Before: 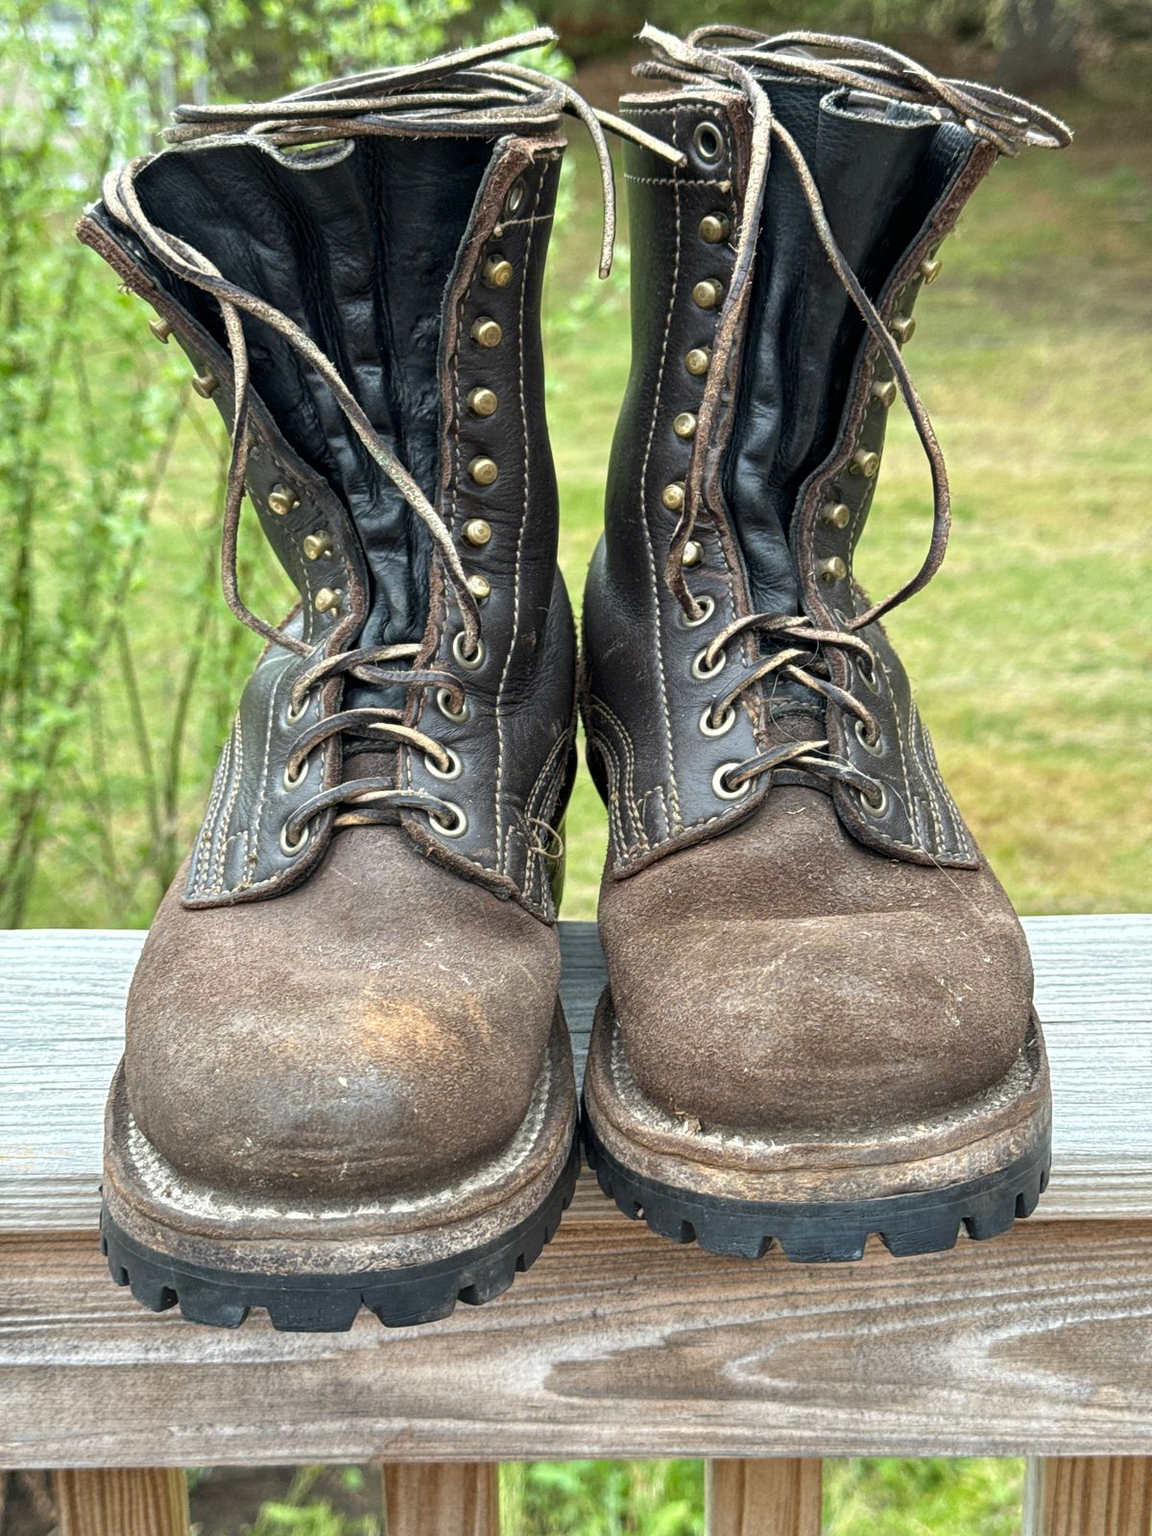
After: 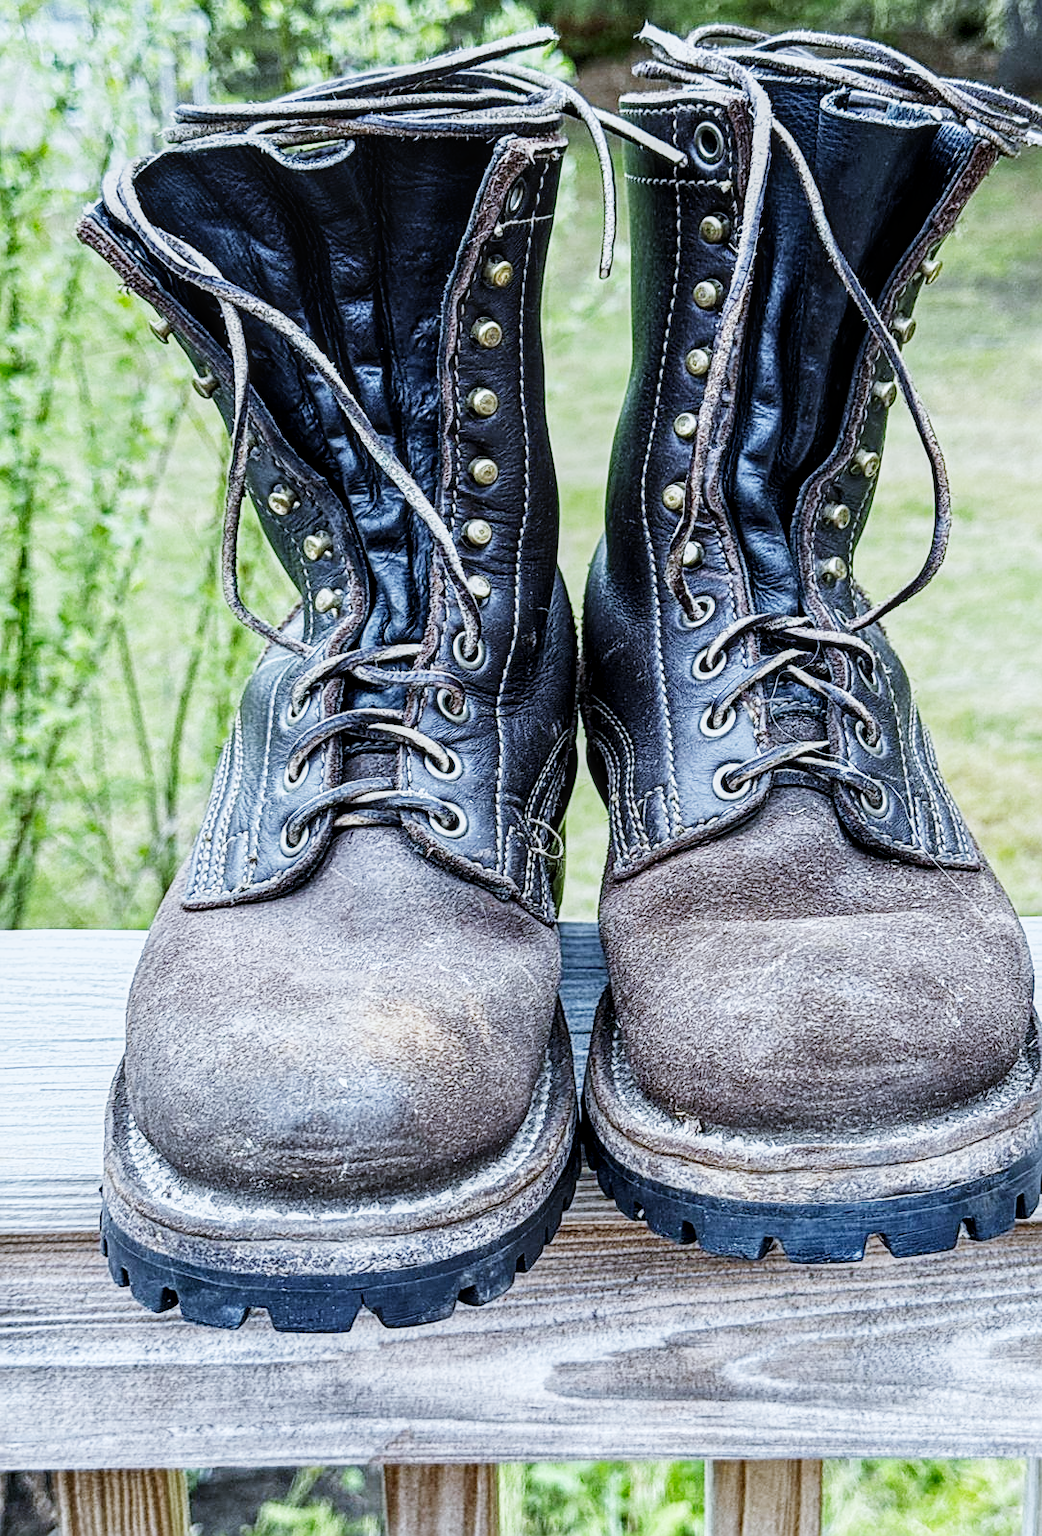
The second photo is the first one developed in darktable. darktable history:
crop: right 9.509%, bottom 0.031%
sigmoid: contrast 1.81, skew -0.21, preserve hue 0%, red attenuation 0.1, red rotation 0.035, green attenuation 0.1, green rotation -0.017, blue attenuation 0.15, blue rotation -0.052, base primaries Rec2020
fill light: on, module defaults
local contrast: detail 130%
exposure: exposure 0.515 EV, compensate highlight preservation false
white balance: red 0.871, blue 1.249
sharpen: on, module defaults
